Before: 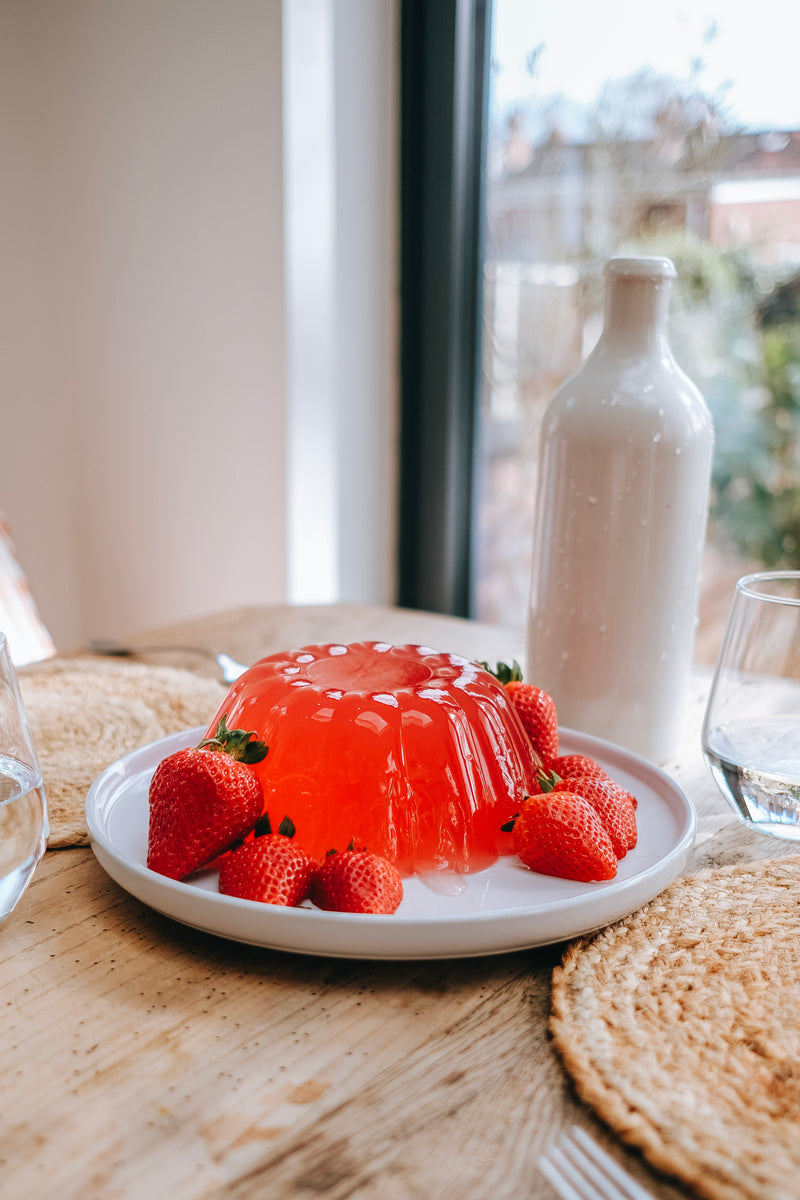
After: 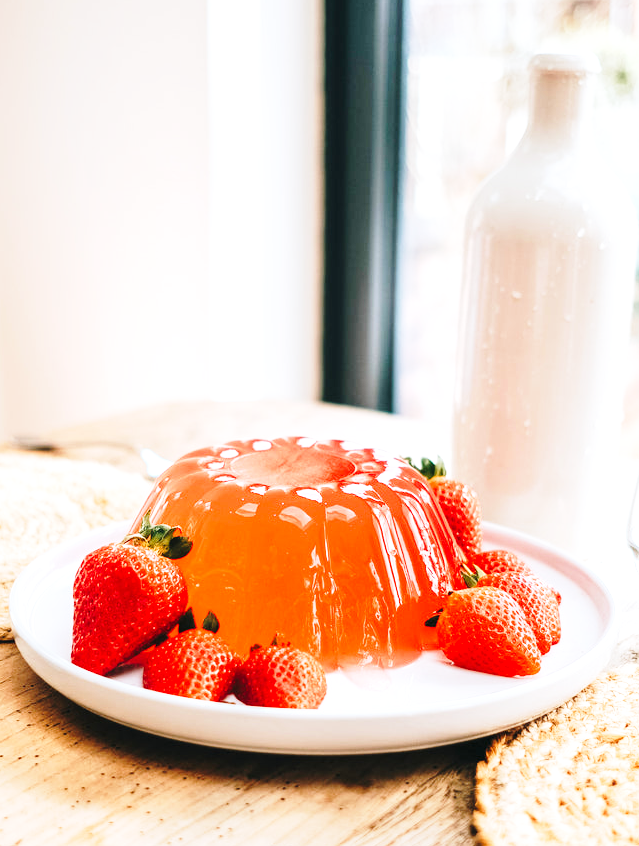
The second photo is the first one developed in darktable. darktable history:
crop: left 9.516%, top 17.091%, right 10.587%, bottom 12.352%
base curve: curves: ch0 [(0, 0) (0.028, 0.03) (0.121, 0.232) (0.46, 0.748) (0.859, 0.968) (1, 1)], preserve colors none
exposure: exposure 0.745 EV, compensate highlight preservation false
